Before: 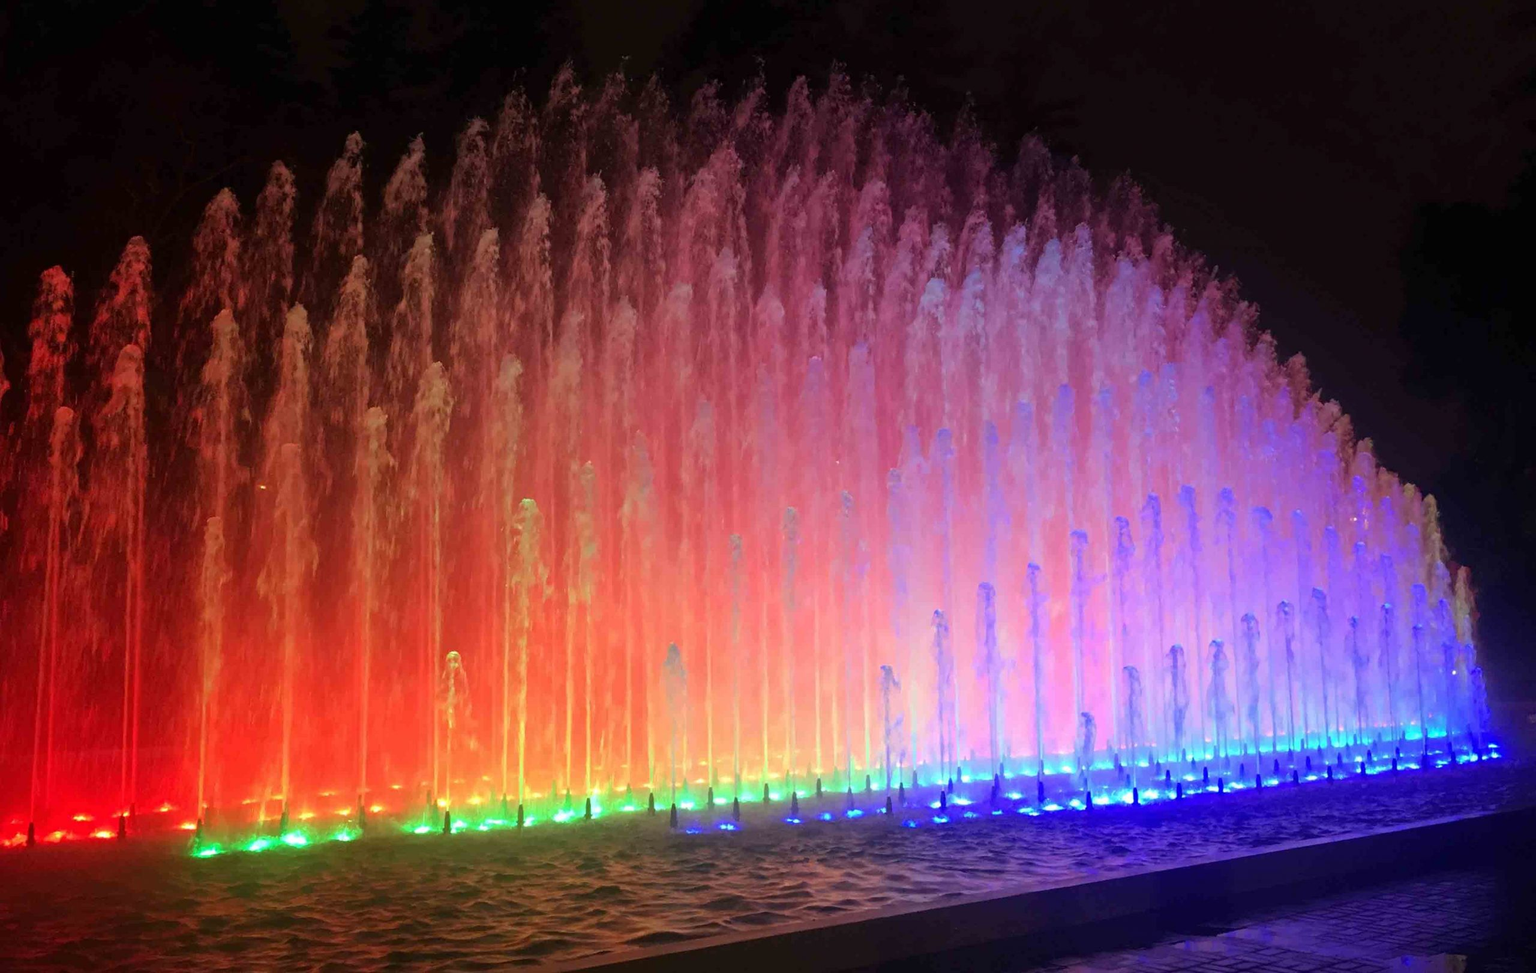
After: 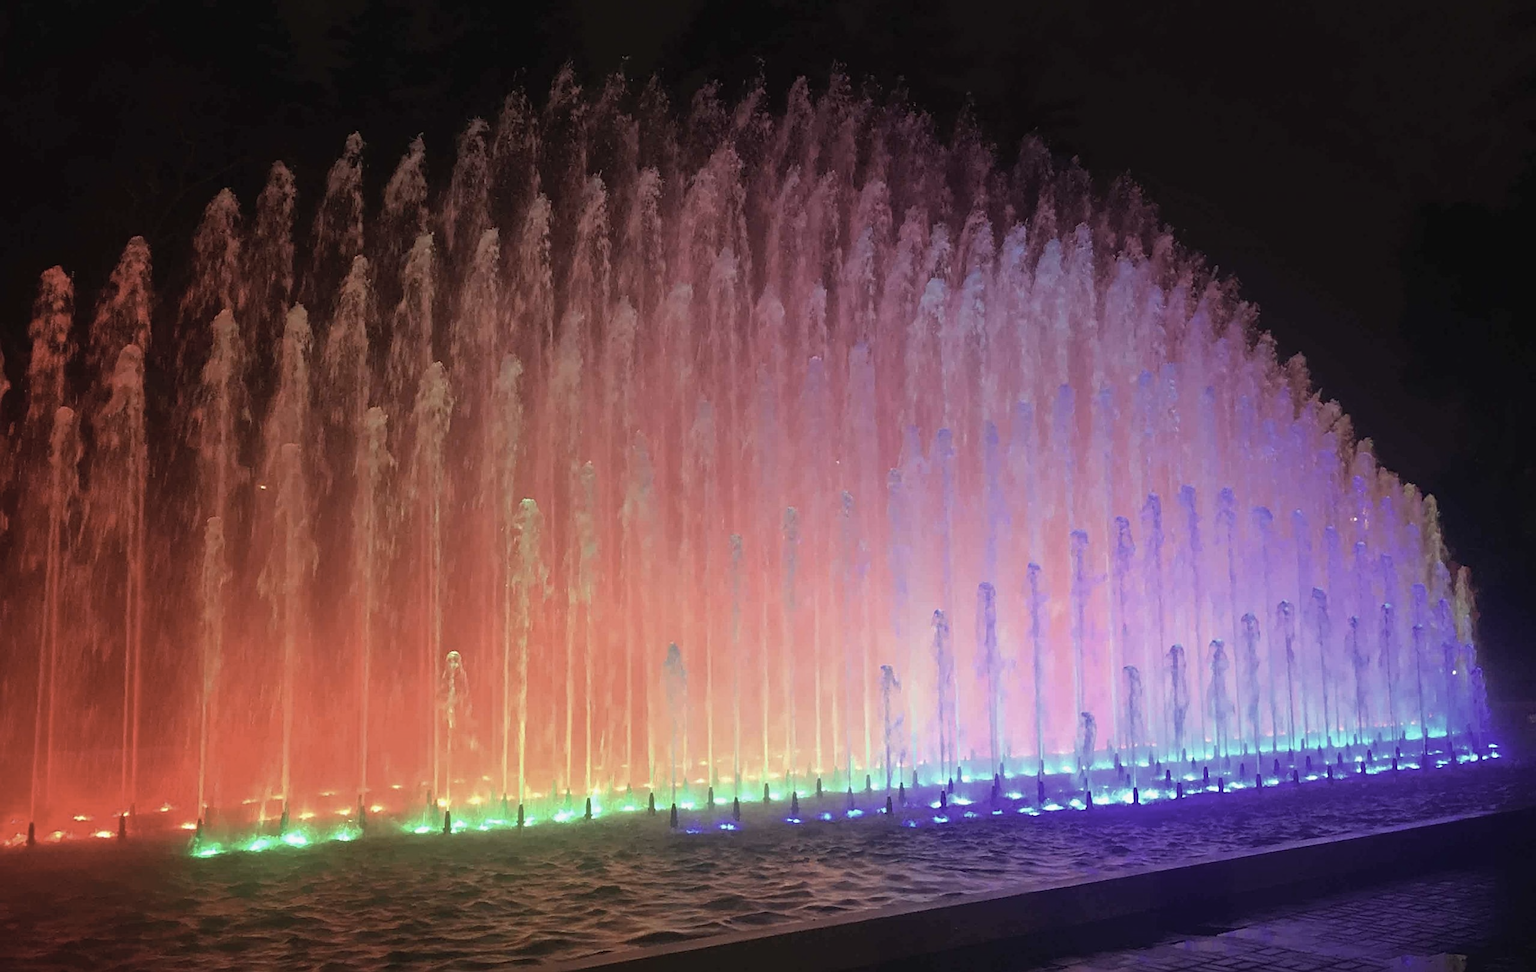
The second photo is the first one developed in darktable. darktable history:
sharpen: on, module defaults
contrast brightness saturation: contrast -0.05, saturation -0.41
